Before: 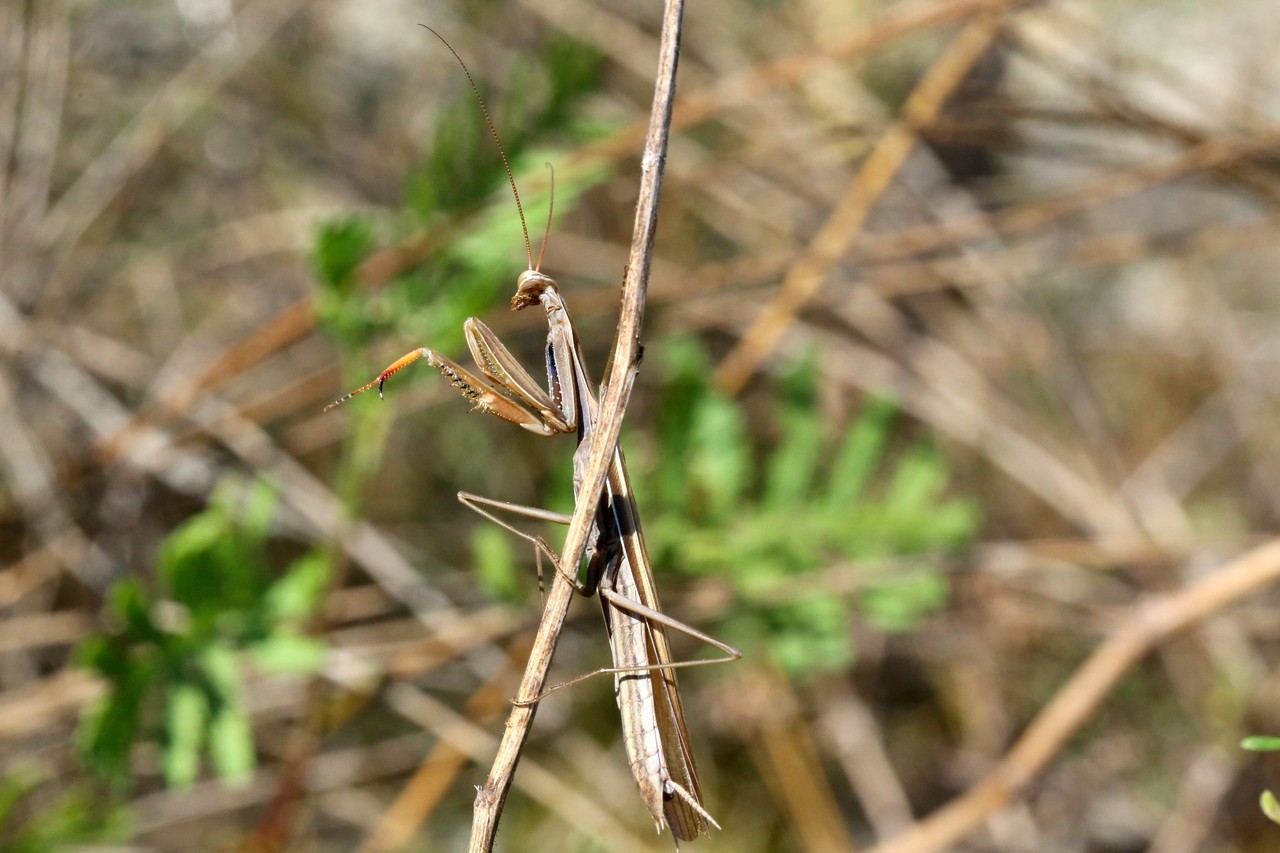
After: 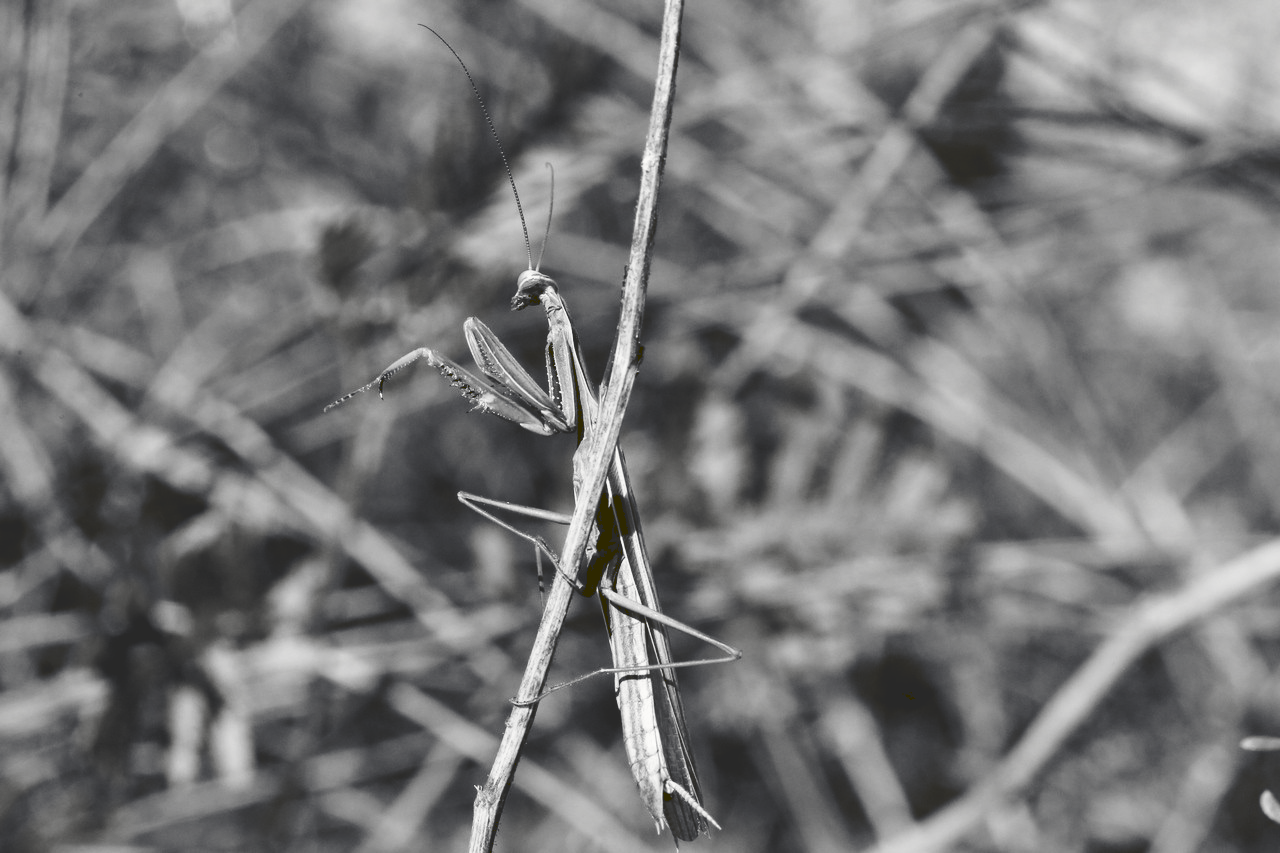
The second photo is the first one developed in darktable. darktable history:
tone curve: curves: ch0 [(0, 0) (0.003, 0.161) (0.011, 0.161) (0.025, 0.161) (0.044, 0.161) (0.069, 0.161) (0.1, 0.161) (0.136, 0.163) (0.177, 0.179) (0.224, 0.207) (0.277, 0.243) (0.335, 0.292) (0.399, 0.361) (0.468, 0.452) (0.543, 0.547) (0.623, 0.638) (0.709, 0.731) (0.801, 0.826) (0.898, 0.911) (1, 1)], preserve colors none
color look up table: target L [84.2, 88.12, 82.41, 82.17, 55.02, 60.94, 46.43, 52.54, 36.99, 35.72, 18, 0.524, 201.34, 85.98, 73.31, 69.61, 65.49, 59.66, 54.76, 58.12, 42.78, 41.83, 26.21, 19.4, 17.06, 13.23, 87.41, 81.33, 74.05, 64.48, 81.33, 65.49, 48.04, 71.1, 44.82, 41.14, 25.32, 41.14, 23.07, 21.7, 13.23, 15.16, 97.23, 84.56, 70.73, 67.37, 54.37, 31.46, 17.06], target a [0, -0.002, 0.001, 0.001, 0.001, 0, 0.001, 0.001, 0, 0.001, -0.001, 0, 0, -0.001, 0, 0, 0, 0.001, 0.001, 0.001, 0, 0.001, 0, 0, -0.001, -1.324, -0.001, 0, 0, 0.001, 0, 0, 0.001, 0, 0.001, 0, -0.001, 0, 0, 0, -1.324, -0.131, -0.099, 0, 0.001, 0, 0, 0, -0.001], target b [0, 0.023, -0.007, -0.007, -0.005, 0.001, -0.001, -0.005, -0.001, -0.004, 0.007, 0, -0.001, 0.001, 0, 0, 0, -0.005, 0, -0.005, -0.001, -0.005, 0.007, 0, 0.007, 21.86, 0.001, 0, 0, -0.006, 0, 0, -0.001, 0, -0.005, -0.001, 0.007, -0.001, -0.001, 0, 21.86, 1.667, 1.22, 0, -0.006, 0, 0, -0.001, 0.007], num patches 49
